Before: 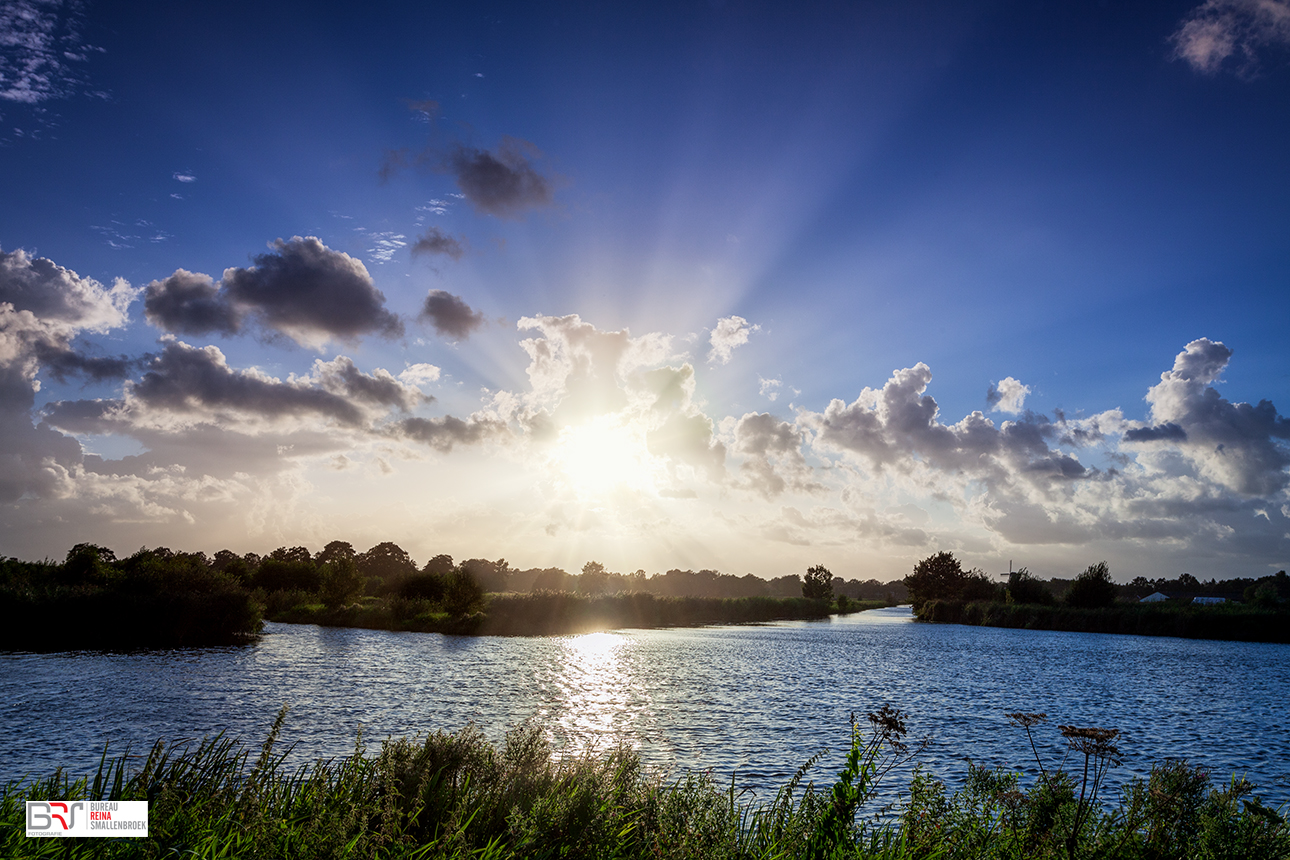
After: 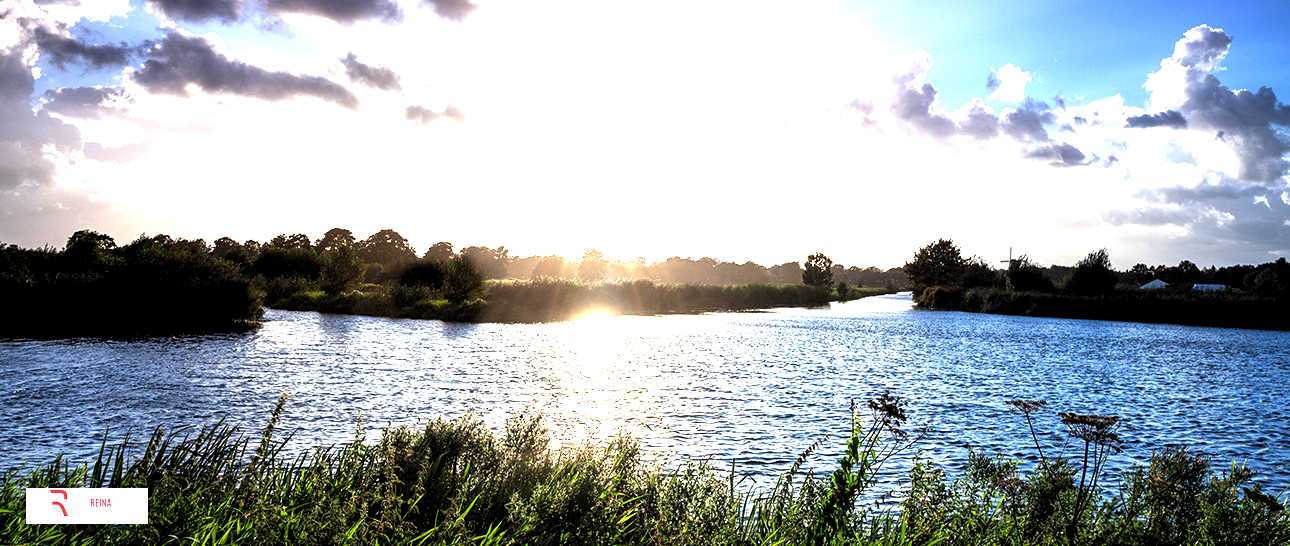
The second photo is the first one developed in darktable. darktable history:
crop and rotate: top 36.435%
exposure: black level correction 0, exposure 1.3 EV, compensate exposure bias true, compensate highlight preservation false
levels: levels [0.116, 0.574, 1]
